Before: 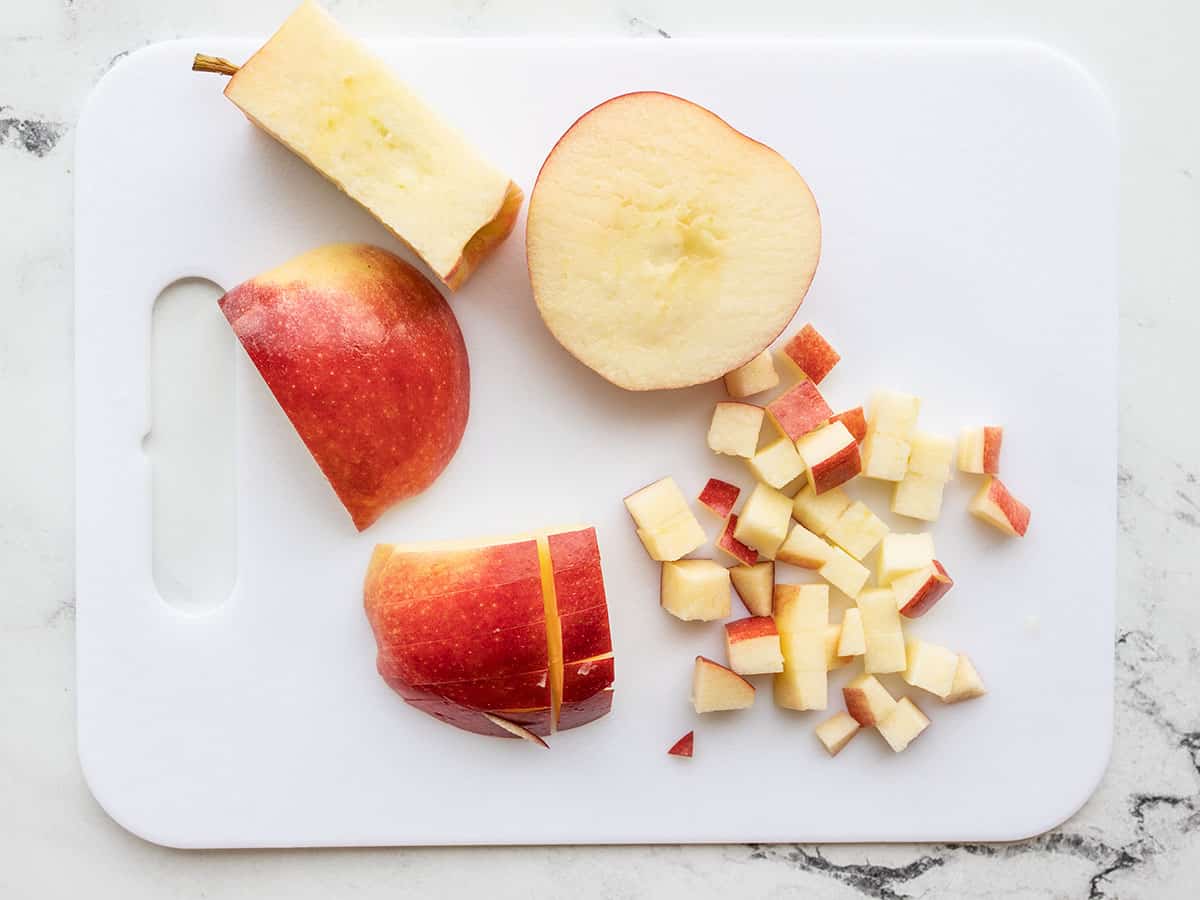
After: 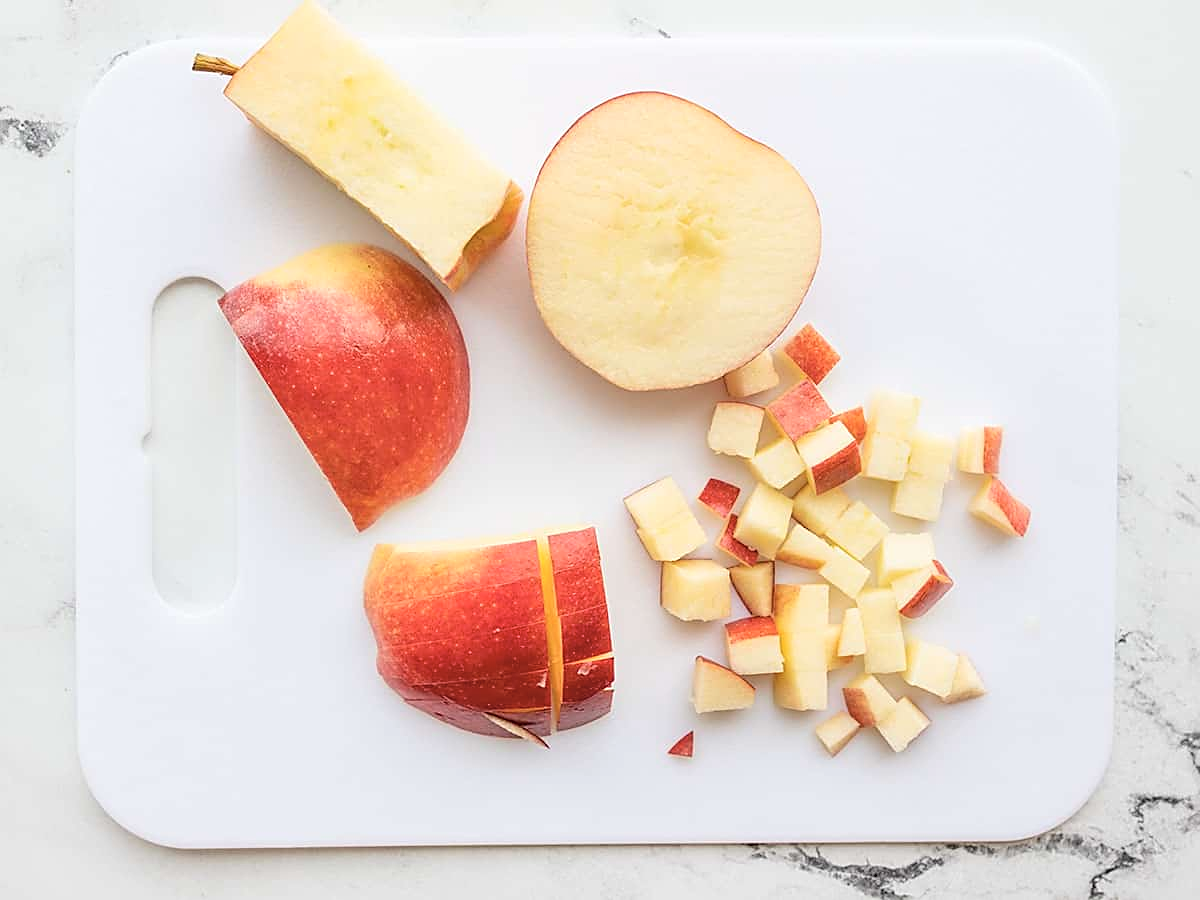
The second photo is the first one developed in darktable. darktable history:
contrast brightness saturation: brightness 0.152
sharpen: on, module defaults
